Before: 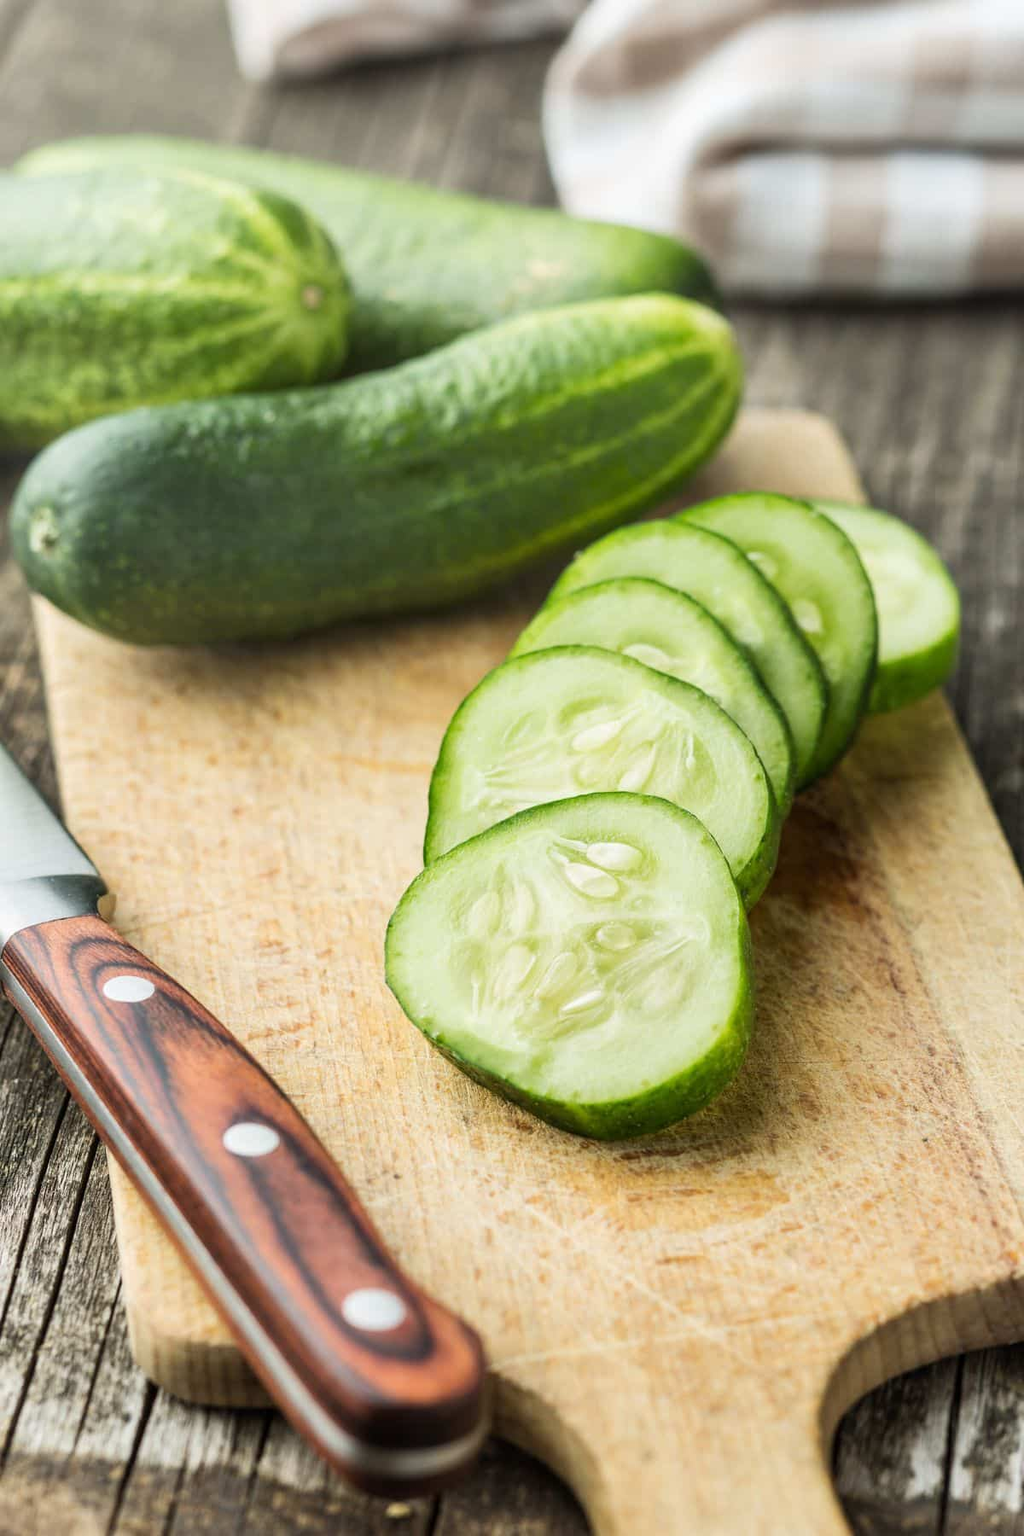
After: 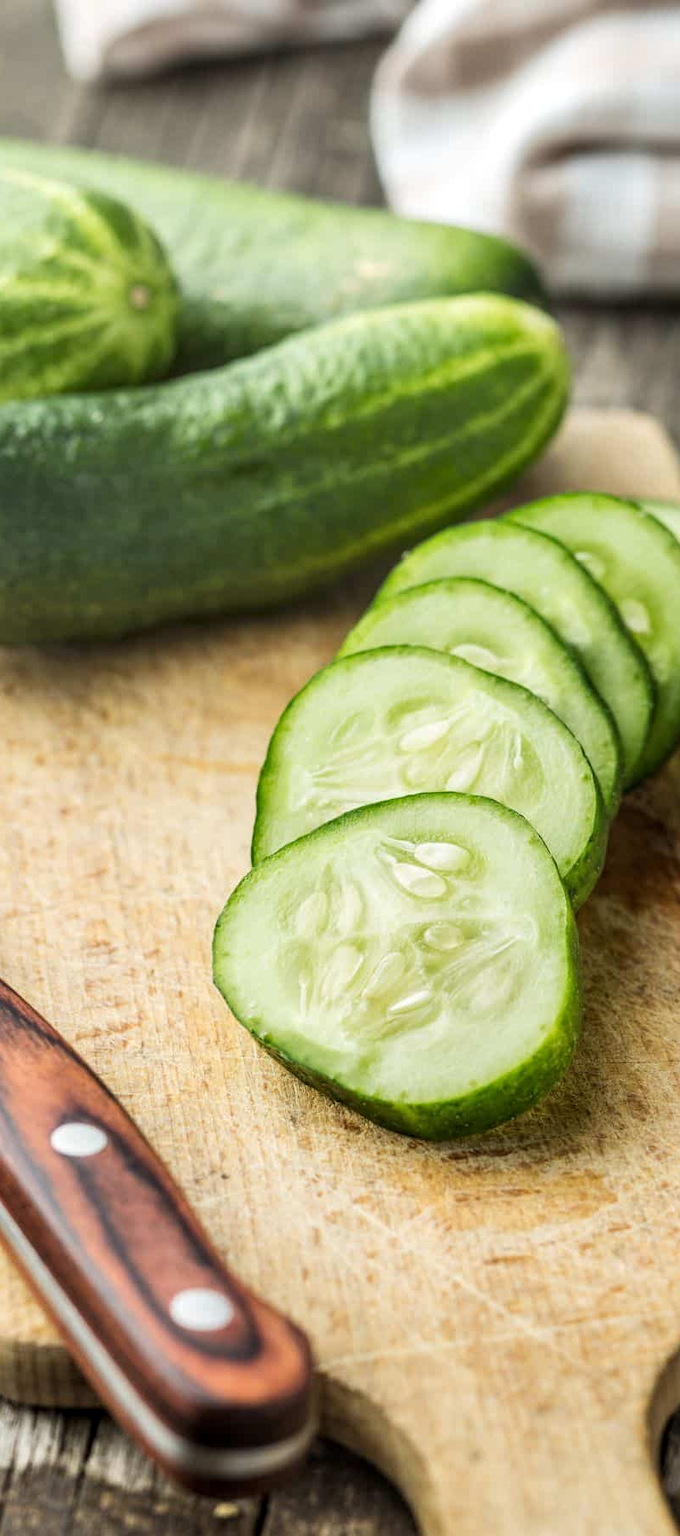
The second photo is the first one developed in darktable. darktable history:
local contrast: on, module defaults
crop: left 16.899%, right 16.556%
